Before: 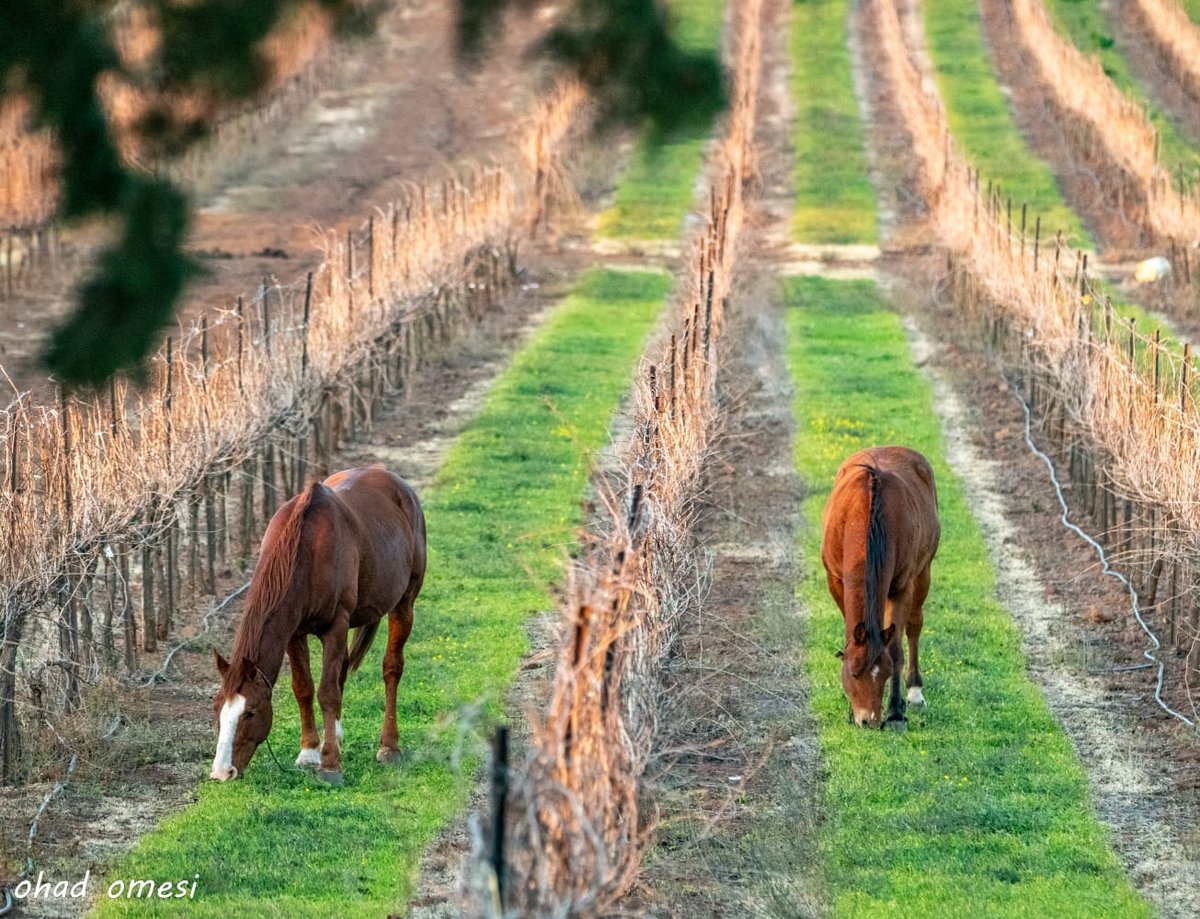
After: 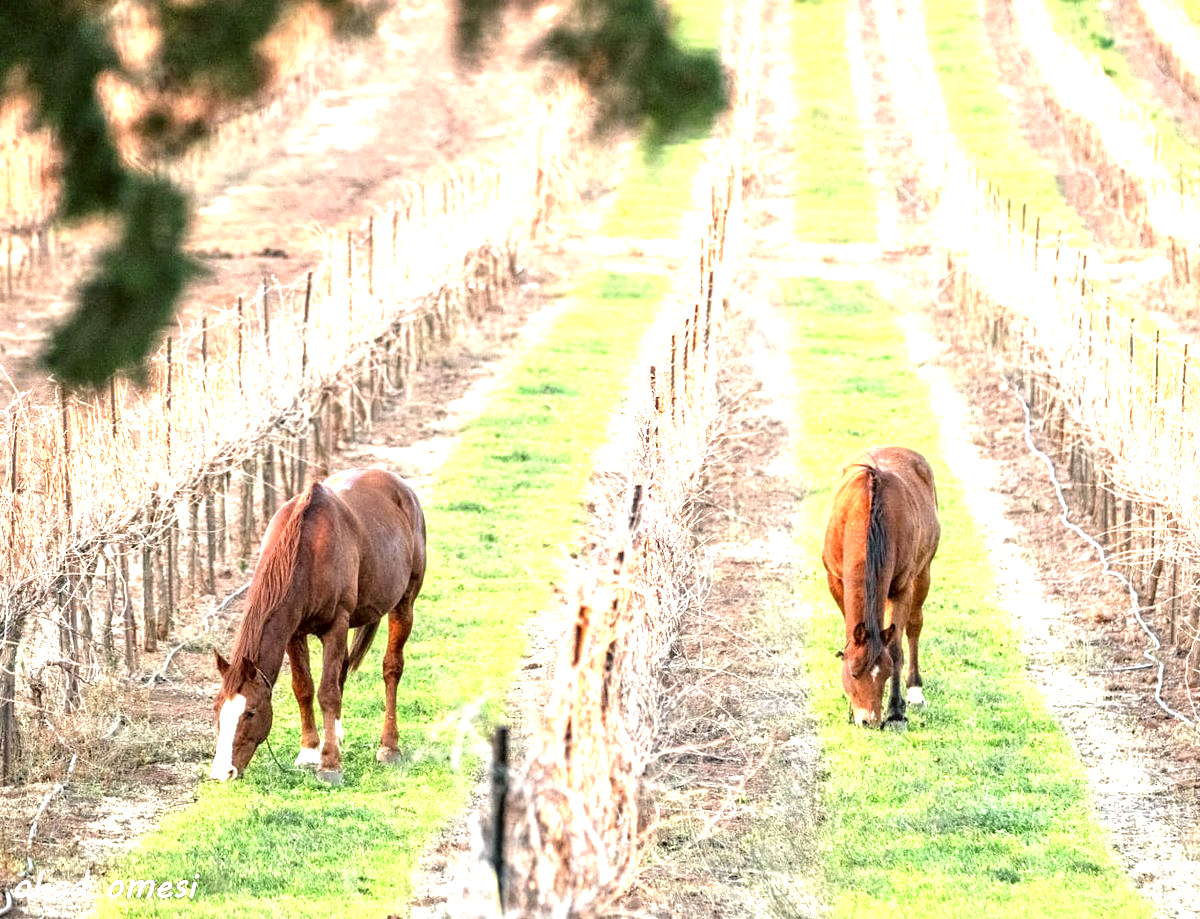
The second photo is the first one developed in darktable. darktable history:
color correction: highlights a* 10.23, highlights b* 9.66, shadows a* 8.09, shadows b* 8.53, saturation 0.785
exposure: black level correction 0.001, exposure 1.733 EV, compensate exposure bias true, compensate highlight preservation false
